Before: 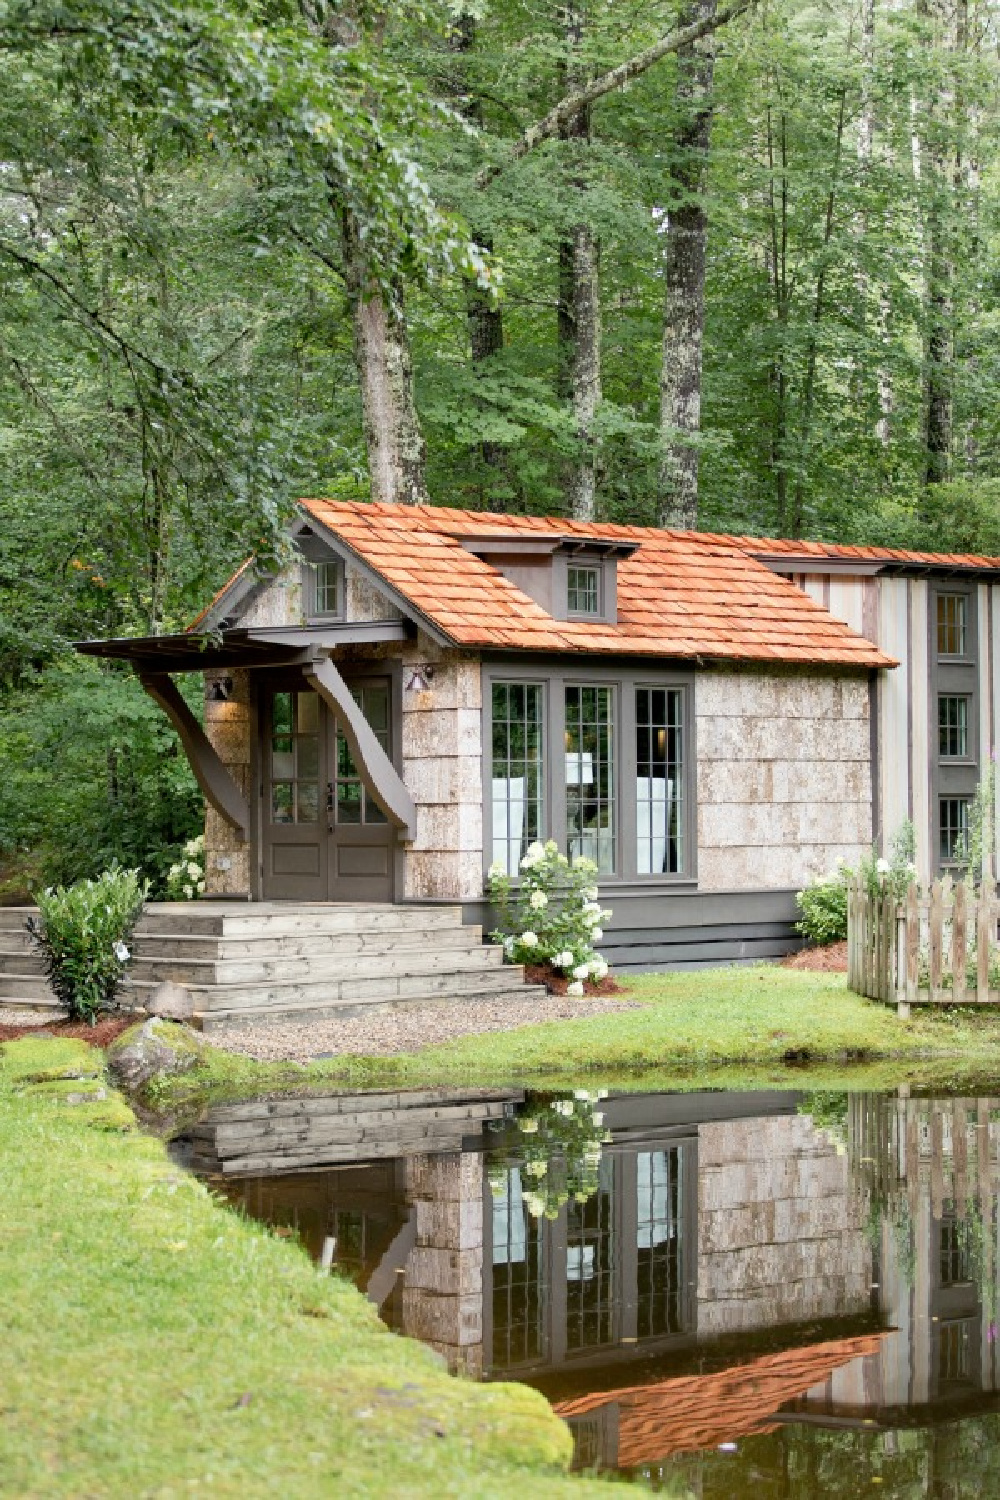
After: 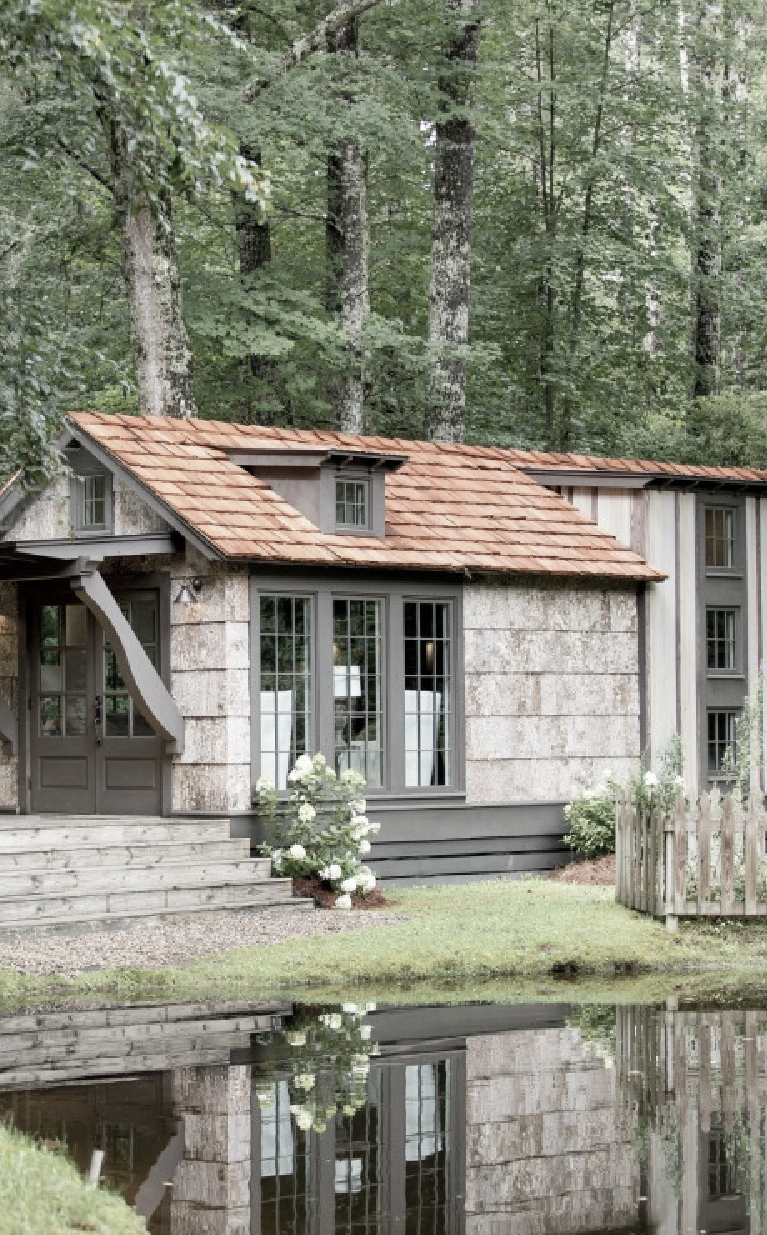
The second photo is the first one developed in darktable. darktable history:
crop: left 23.223%, top 5.837%, bottom 11.816%
color correction: highlights b* -0.025, saturation 0.479
